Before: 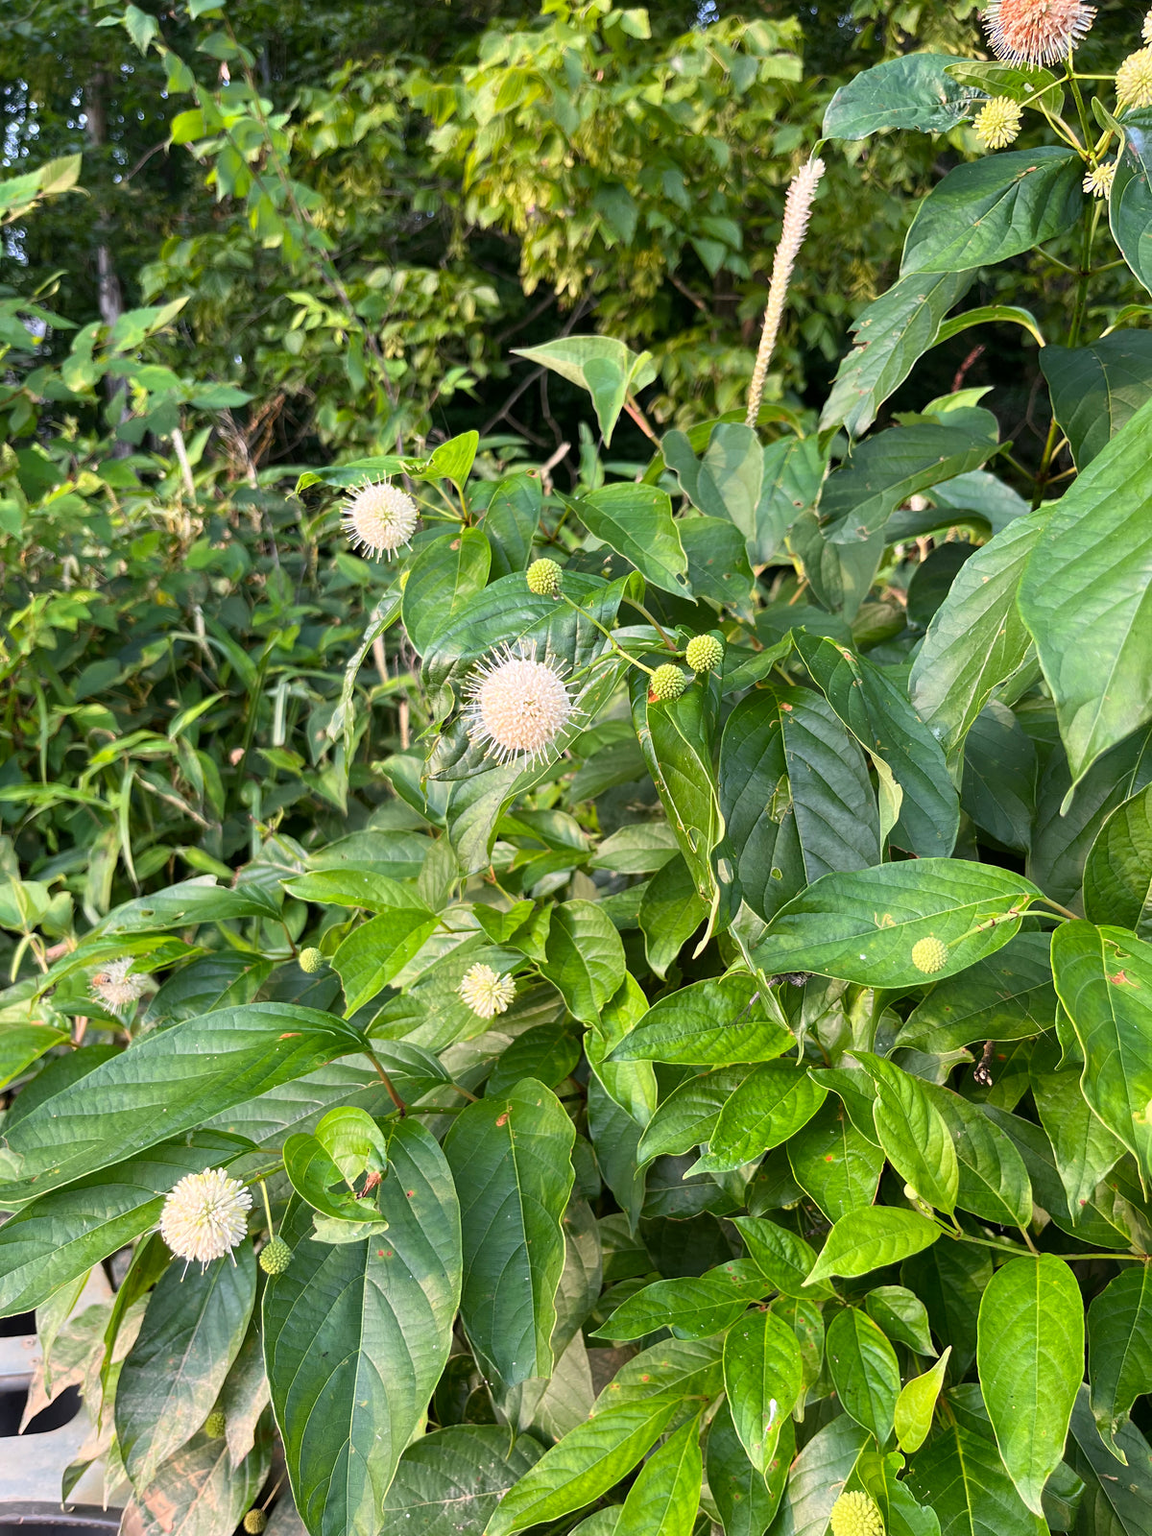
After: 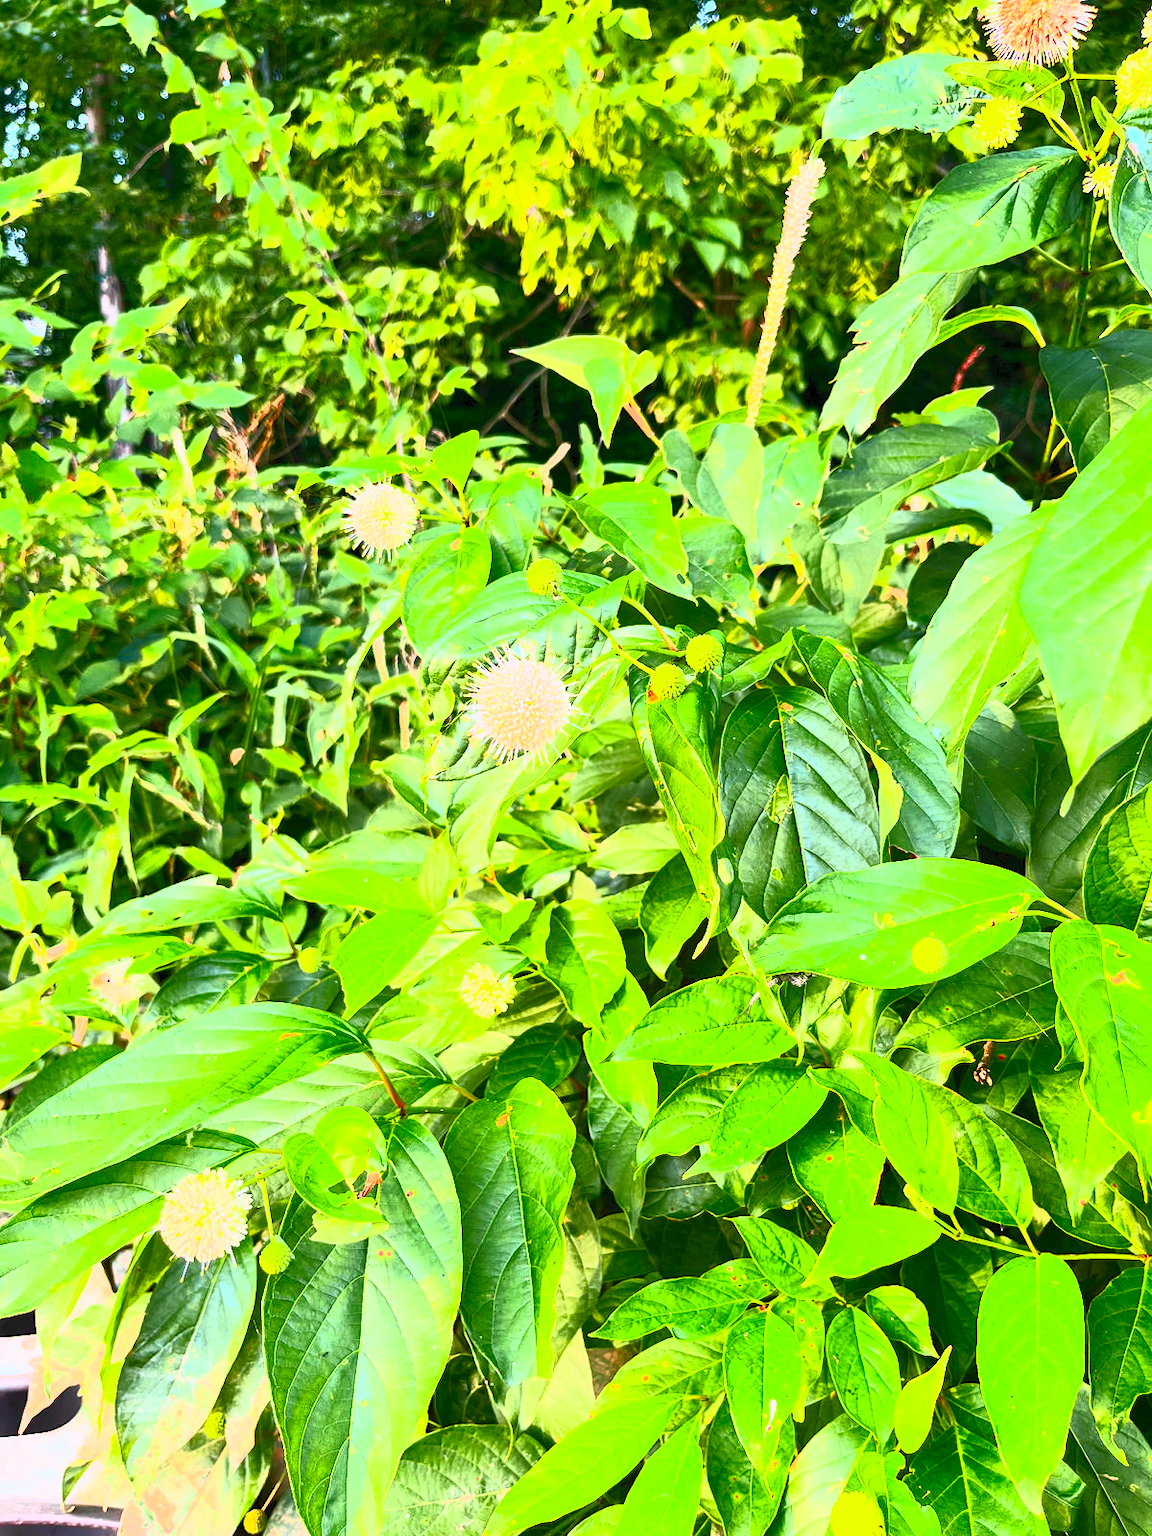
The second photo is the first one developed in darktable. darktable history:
contrast brightness saturation: contrast 1, brightness 1, saturation 1
exposure: black level correction 0.001, exposure -0.125 EV, compensate exposure bias true, compensate highlight preservation false
tone curve: curves: ch0 [(0, 0) (0.131, 0.116) (0.316, 0.345) (0.501, 0.584) (0.629, 0.732) (0.812, 0.888) (1, 0.974)]; ch1 [(0, 0) (0.366, 0.367) (0.475, 0.453) (0.494, 0.497) (0.504, 0.503) (0.553, 0.584) (1, 1)]; ch2 [(0, 0) (0.333, 0.346) (0.375, 0.375) (0.424, 0.43) (0.476, 0.492) (0.502, 0.501) (0.533, 0.556) (0.566, 0.599) (0.614, 0.653) (1, 1)], color space Lab, independent channels, preserve colors none
